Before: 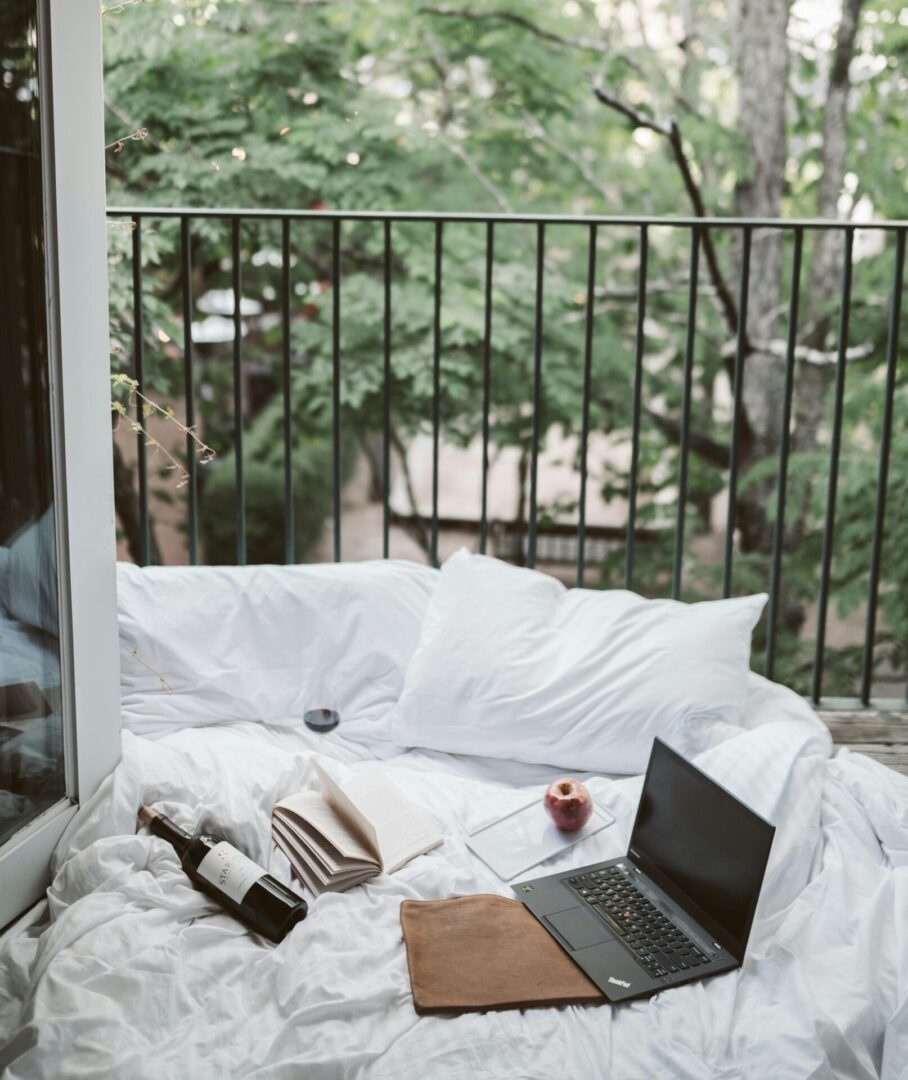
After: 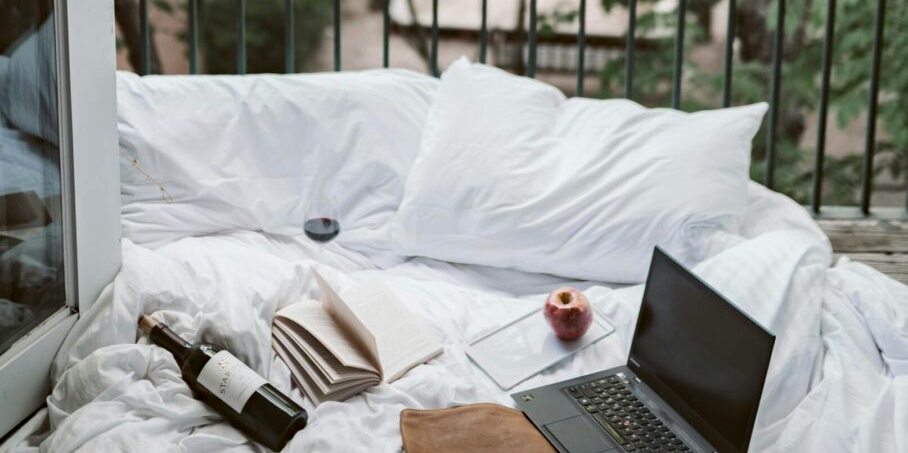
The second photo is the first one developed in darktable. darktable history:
crop: top 45.551%, bottom 12.262%
haze removal: compatibility mode true, adaptive false
